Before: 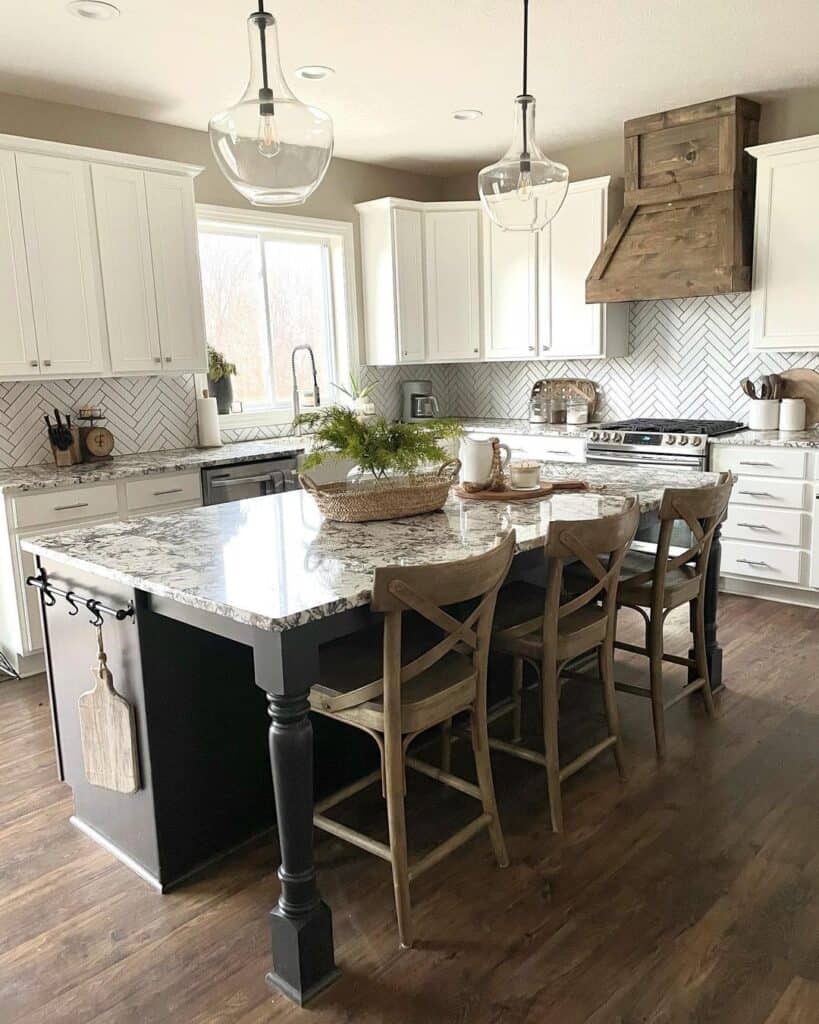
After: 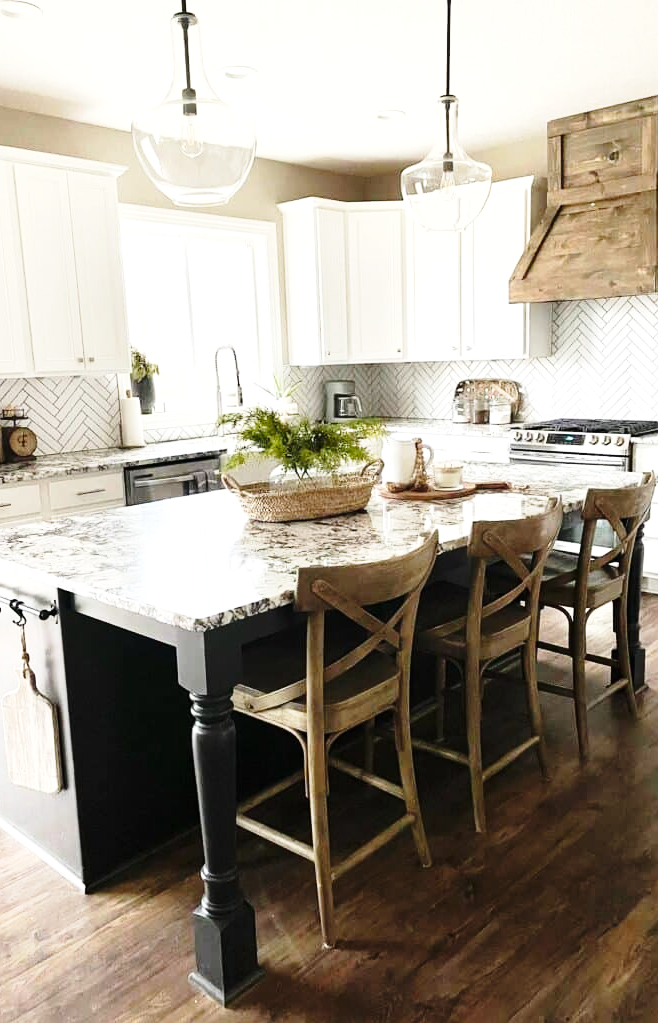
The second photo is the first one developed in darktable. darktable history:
tone equalizer: -8 EV -0.404 EV, -7 EV -0.399 EV, -6 EV -0.357 EV, -5 EV -0.187 EV, -3 EV 0.195 EV, -2 EV 0.331 EV, -1 EV 0.363 EV, +0 EV 0.424 EV, edges refinement/feathering 500, mask exposure compensation -1.57 EV, preserve details no
base curve: curves: ch0 [(0, 0) (0.028, 0.03) (0.121, 0.232) (0.46, 0.748) (0.859, 0.968) (1, 1)], preserve colors none
crop and rotate: left 9.493%, right 10.127%
